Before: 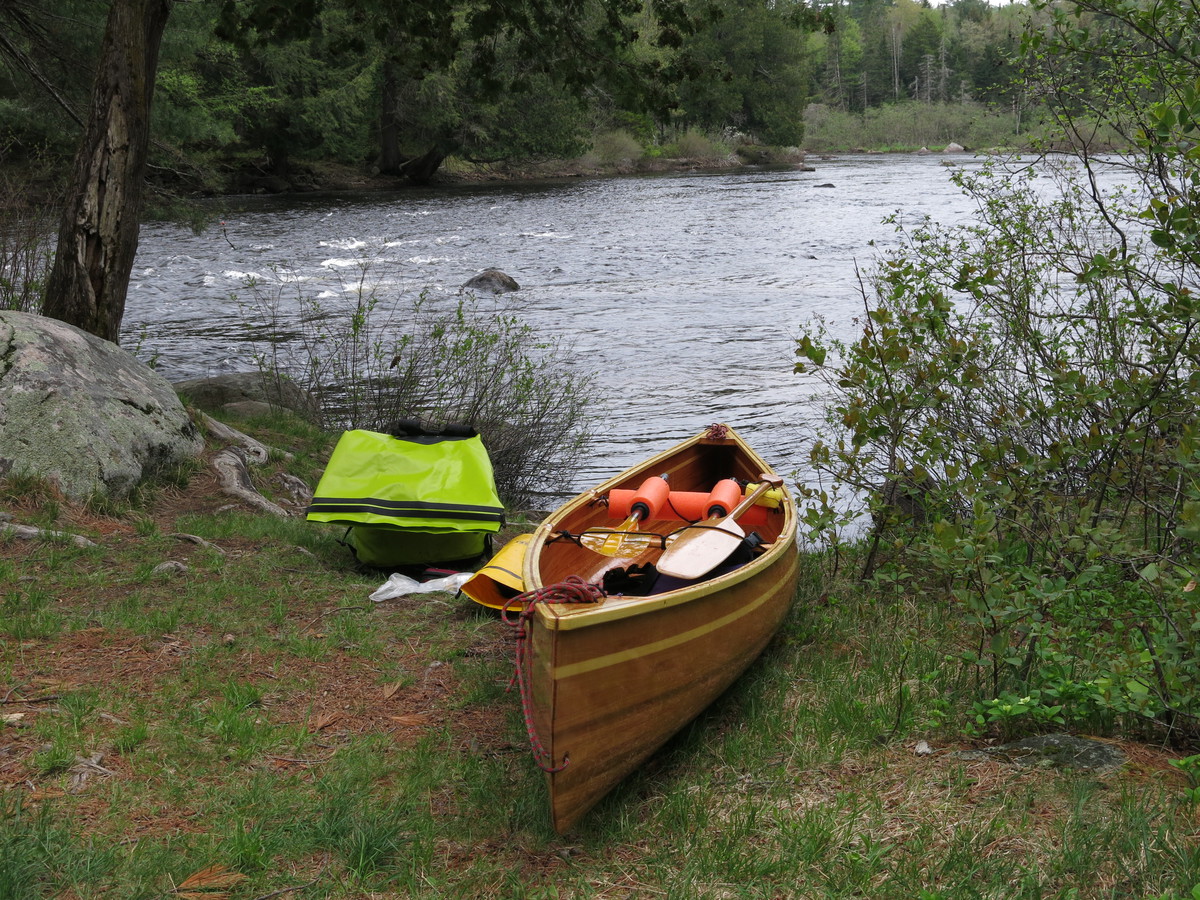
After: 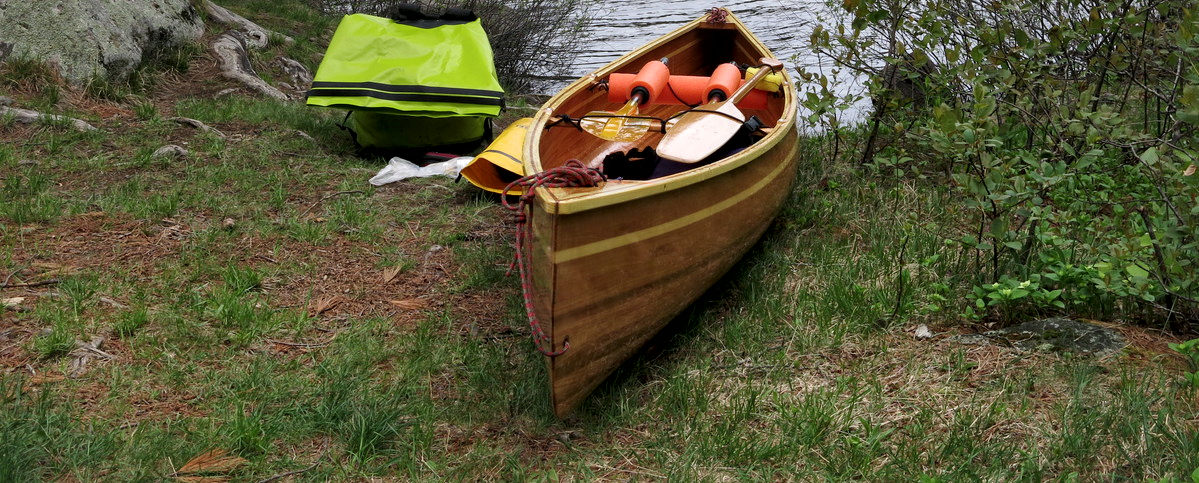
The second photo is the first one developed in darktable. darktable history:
crop and rotate: top 46.237%
exposure: compensate highlight preservation false
local contrast: mode bilateral grid, contrast 25, coarseness 60, detail 151%, midtone range 0.2
